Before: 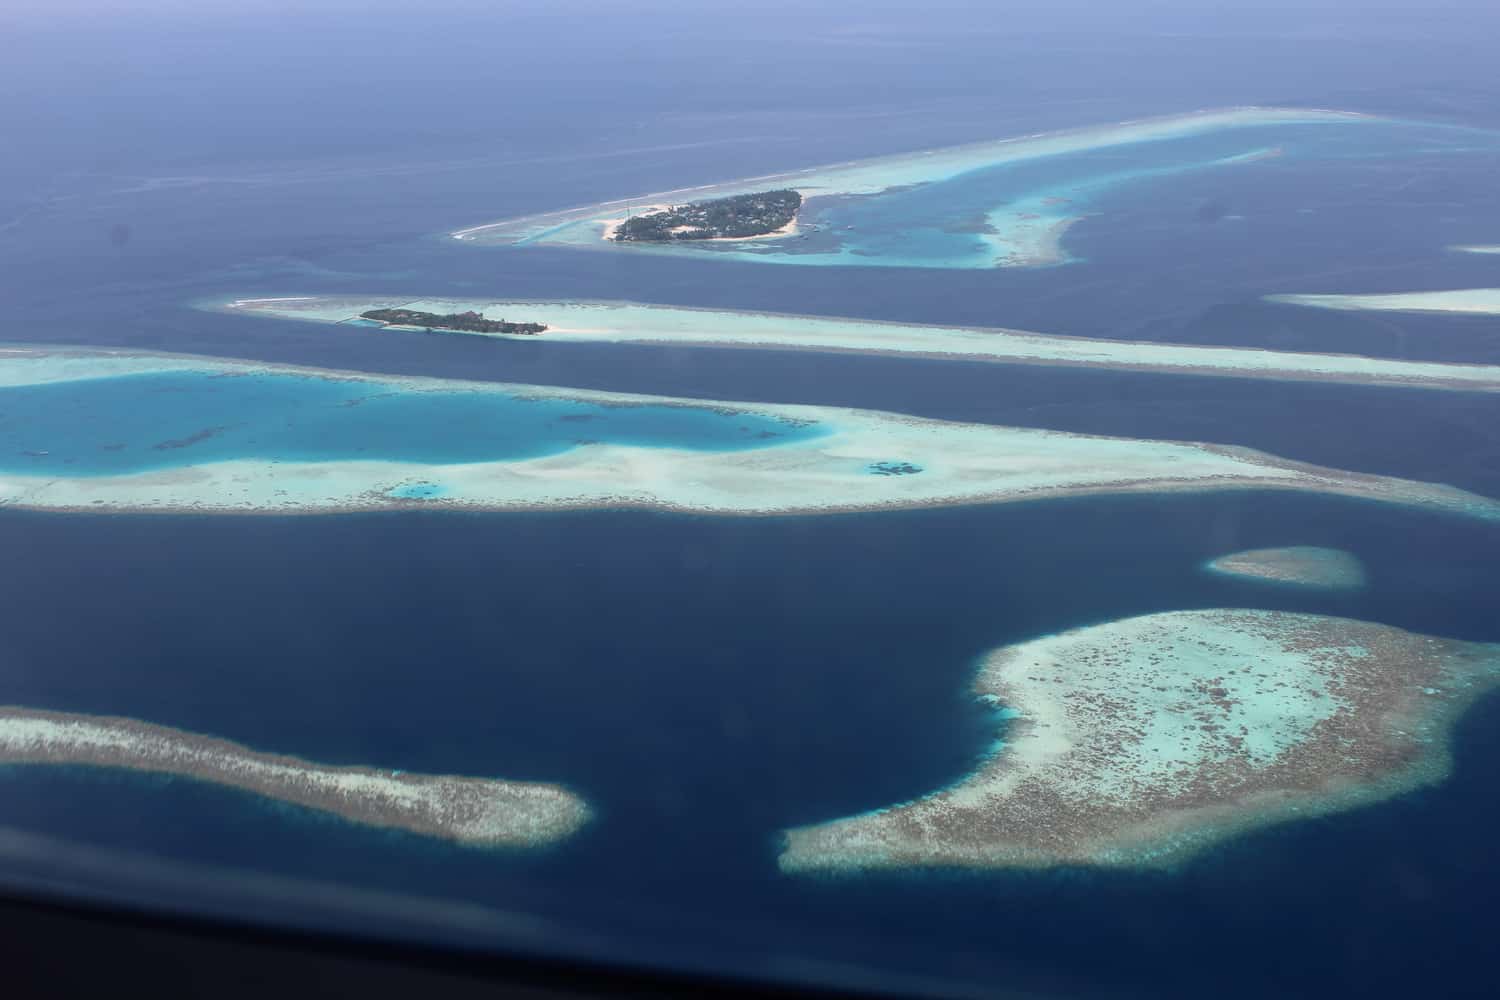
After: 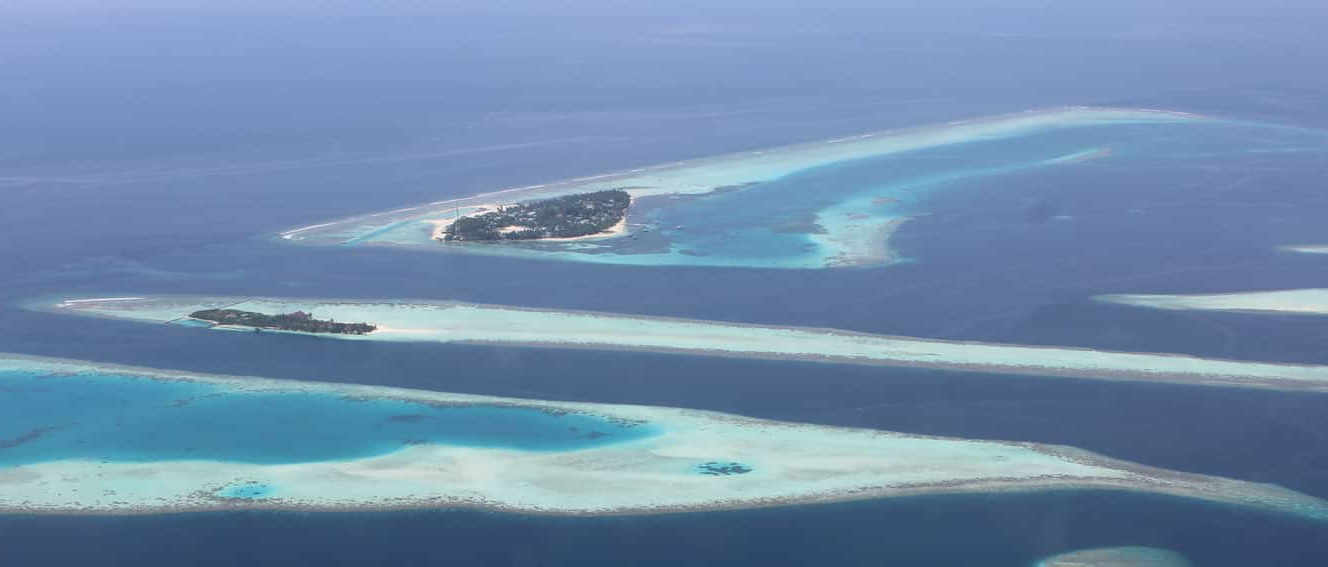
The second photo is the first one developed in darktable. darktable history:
crop and rotate: left 11.434%, bottom 43.246%
